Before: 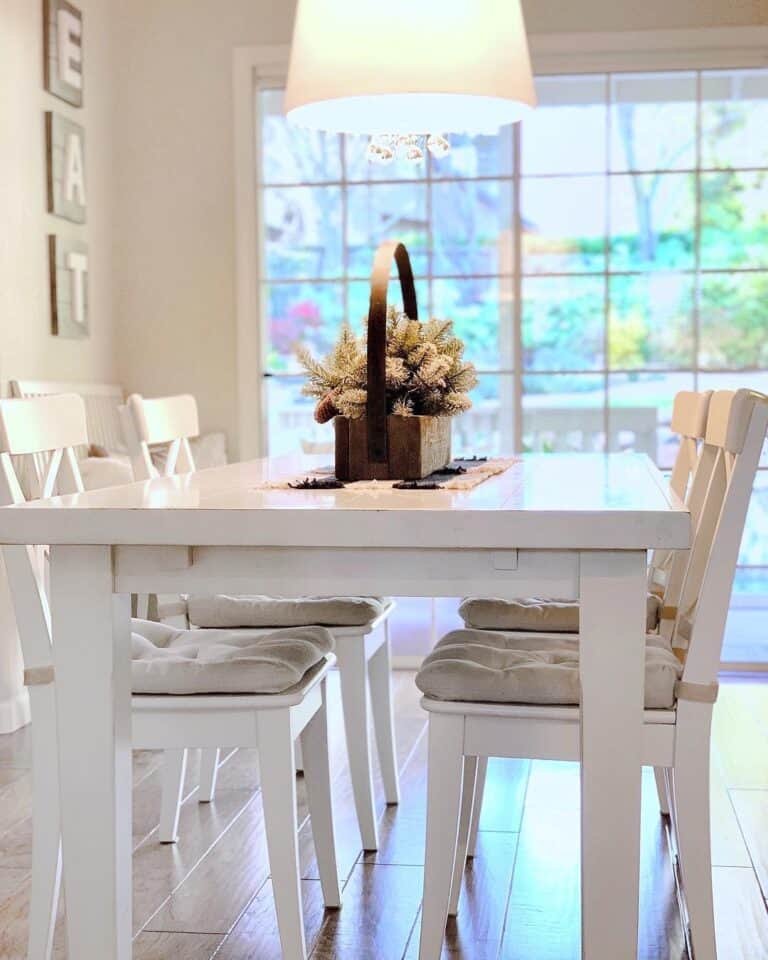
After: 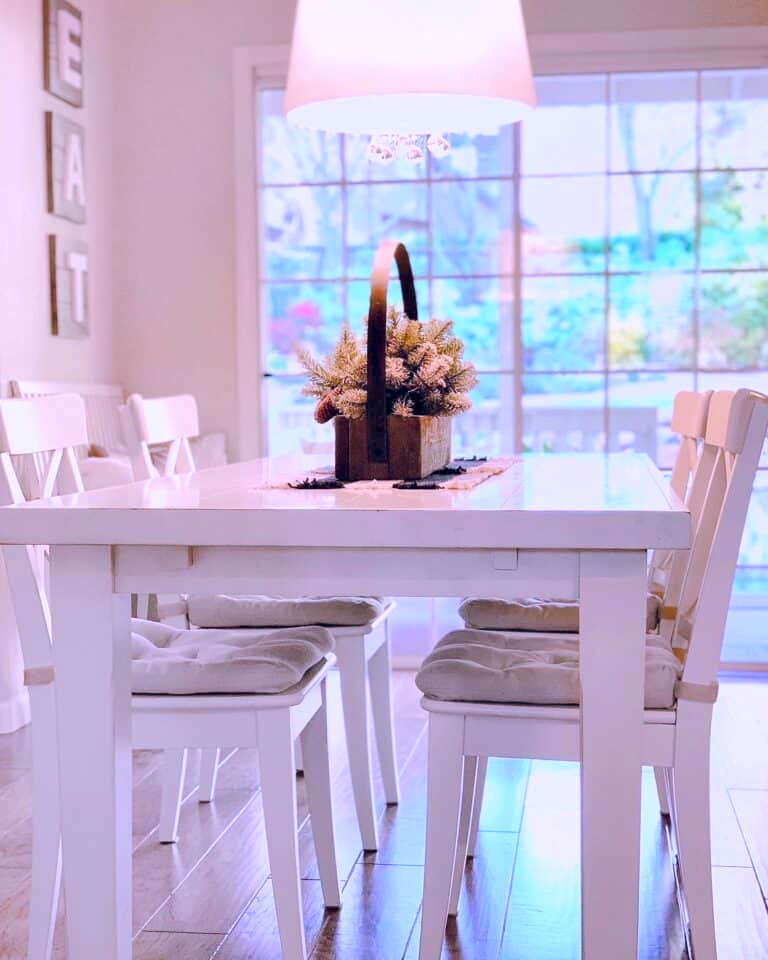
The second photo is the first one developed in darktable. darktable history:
color balance rgb: shadows lift › chroma 1.046%, shadows lift › hue 240.54°, global offset › chroma 0.131%, global offset › hue 253.58°, linear chroma grading › shadows 31.752%, linear chroma grading › global chroma -2.601%, linear chroma grading › mid-tones 3.65%, perceptual saturation grading › global saturation 19.758%, perceptual brilliance grading › global brilliance 2.362%, perceptual brilliance grading › highlights -3.664%
color correction: highlights a* 15.07, highlights b* -24.62
